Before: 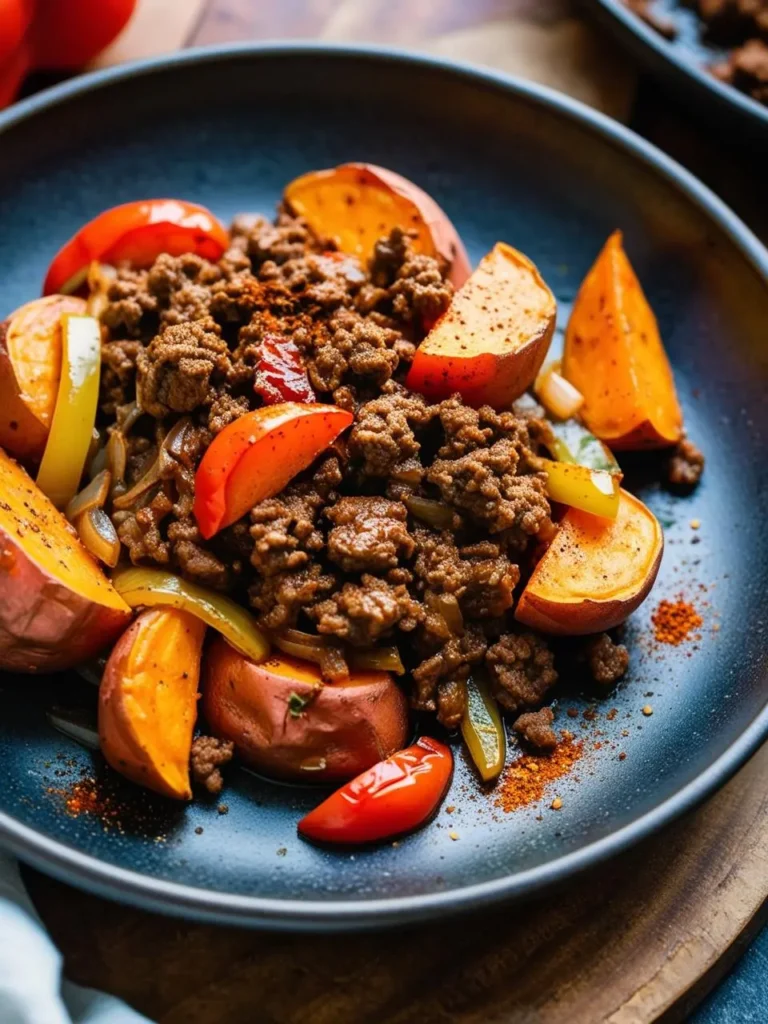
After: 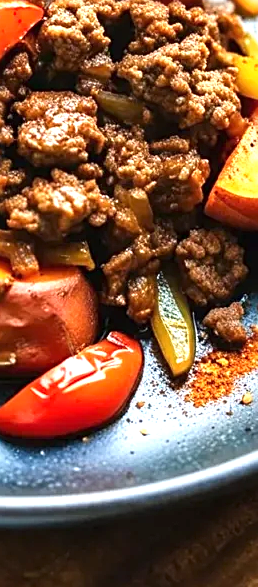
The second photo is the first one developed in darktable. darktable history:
sharpen: on, module defaults
crop: left 40.452%, top 39.644%, right 25.927%, bottom 2.968%
exposure: black level correction 0, exposure 1.001 EV, compensate highlight preservation false
